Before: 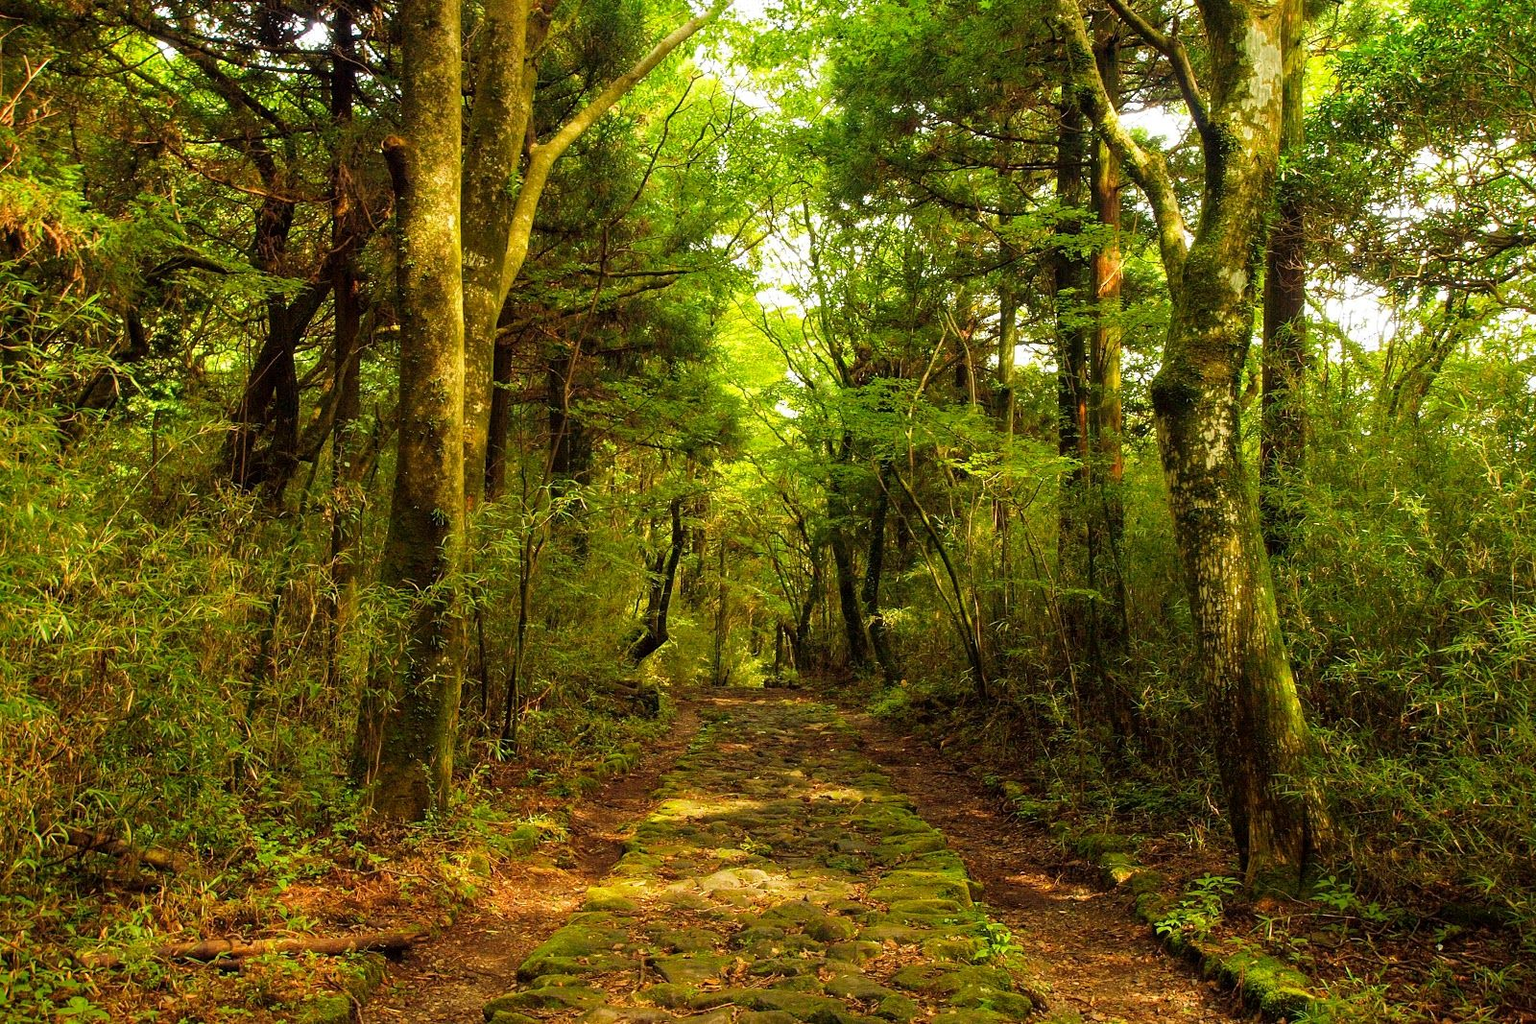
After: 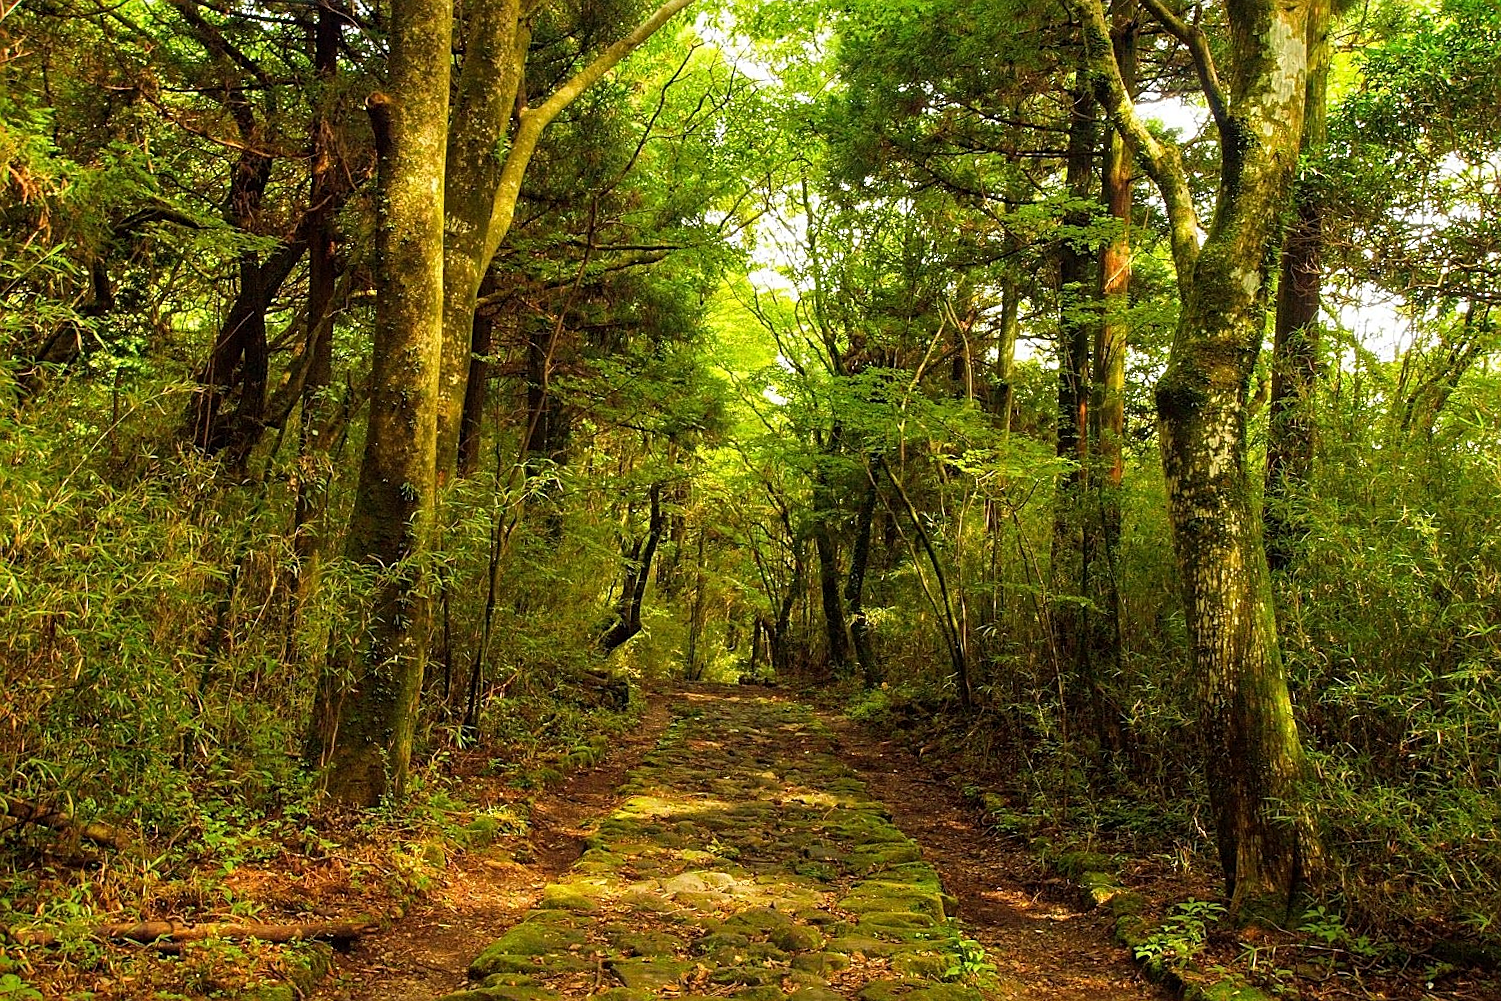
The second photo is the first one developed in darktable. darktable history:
sharpen: on, module defaults
crop and rotate: angle -2.53°
